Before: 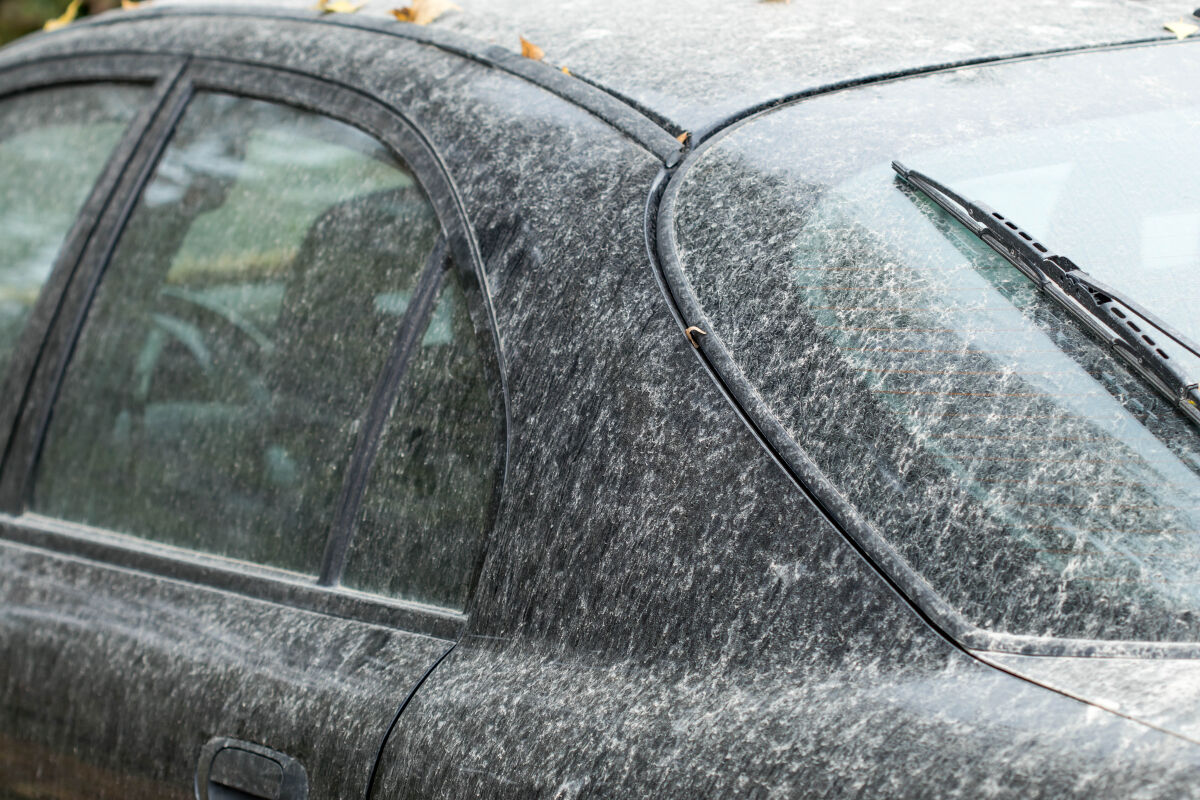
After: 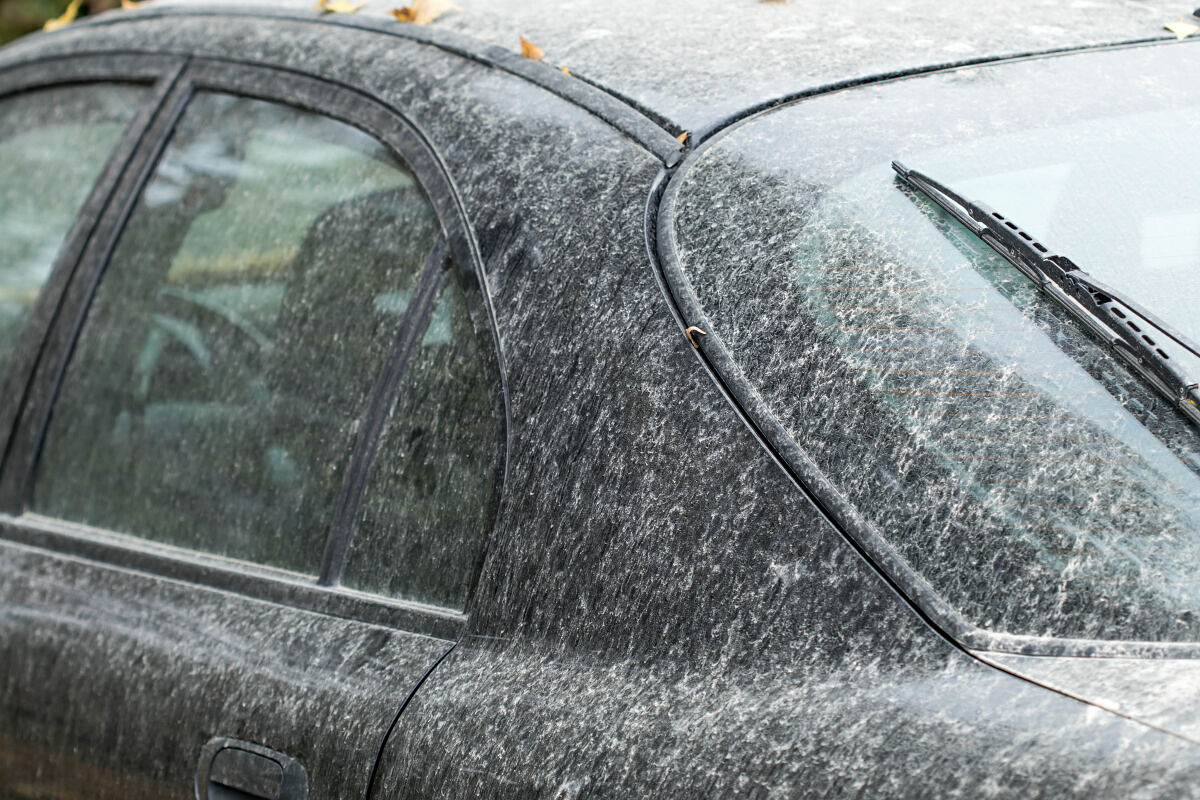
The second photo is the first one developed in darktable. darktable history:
sharpen: amount 0.202
